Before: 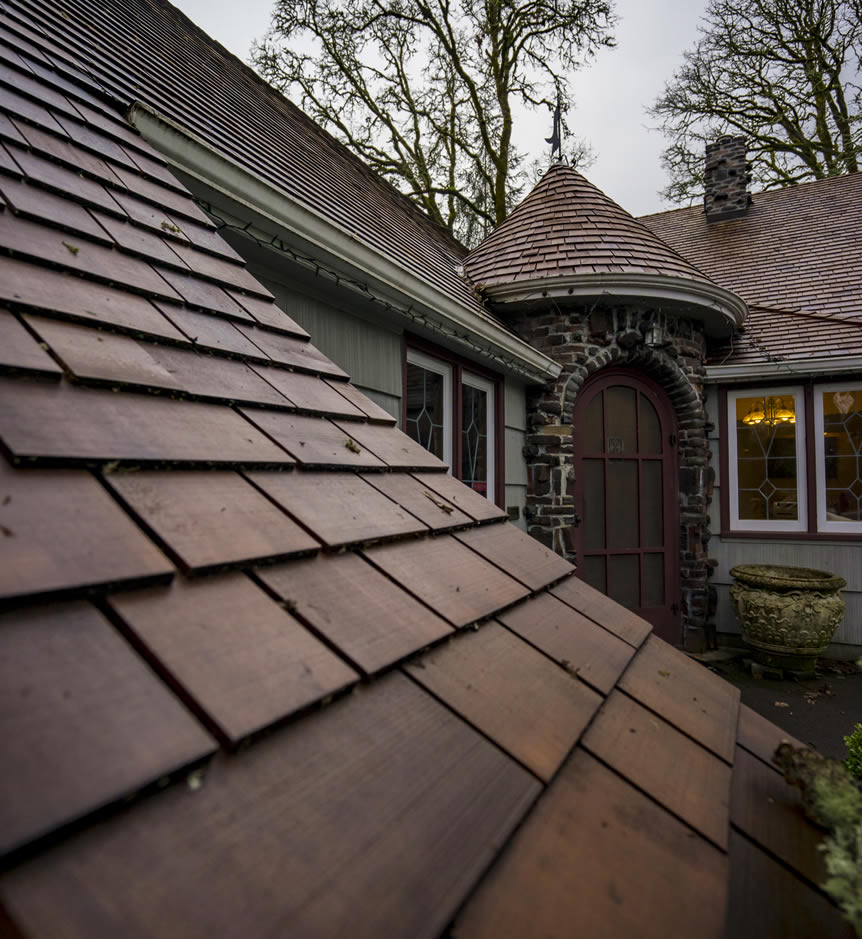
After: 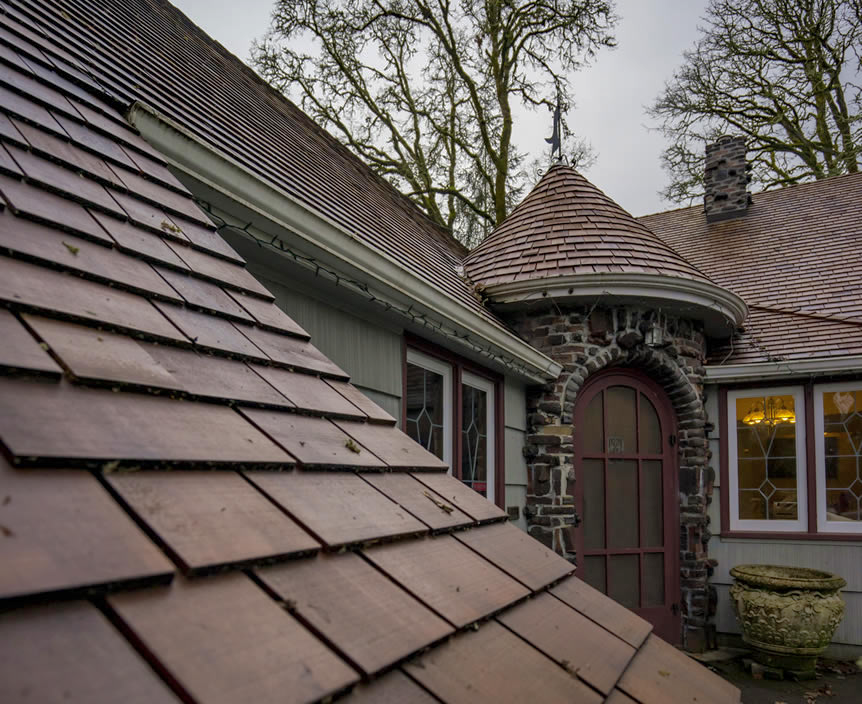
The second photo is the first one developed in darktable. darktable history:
crop: bottom 24.988%
shadows and highlights: on, module defaults
